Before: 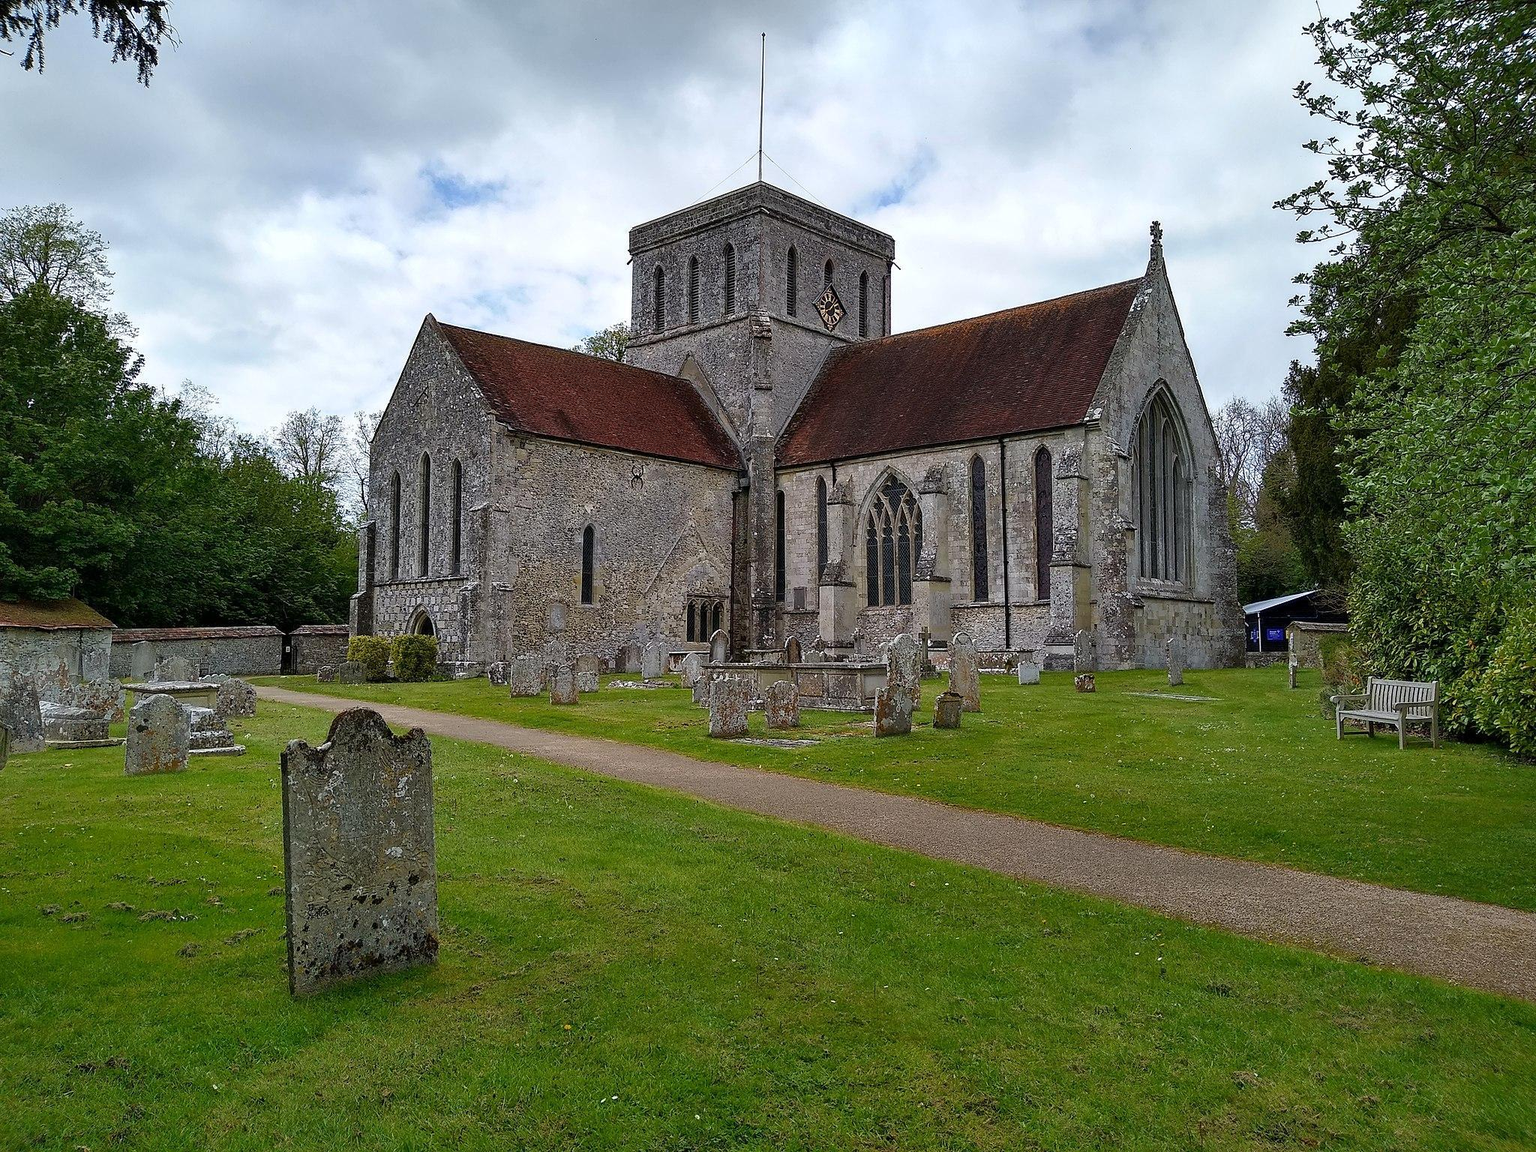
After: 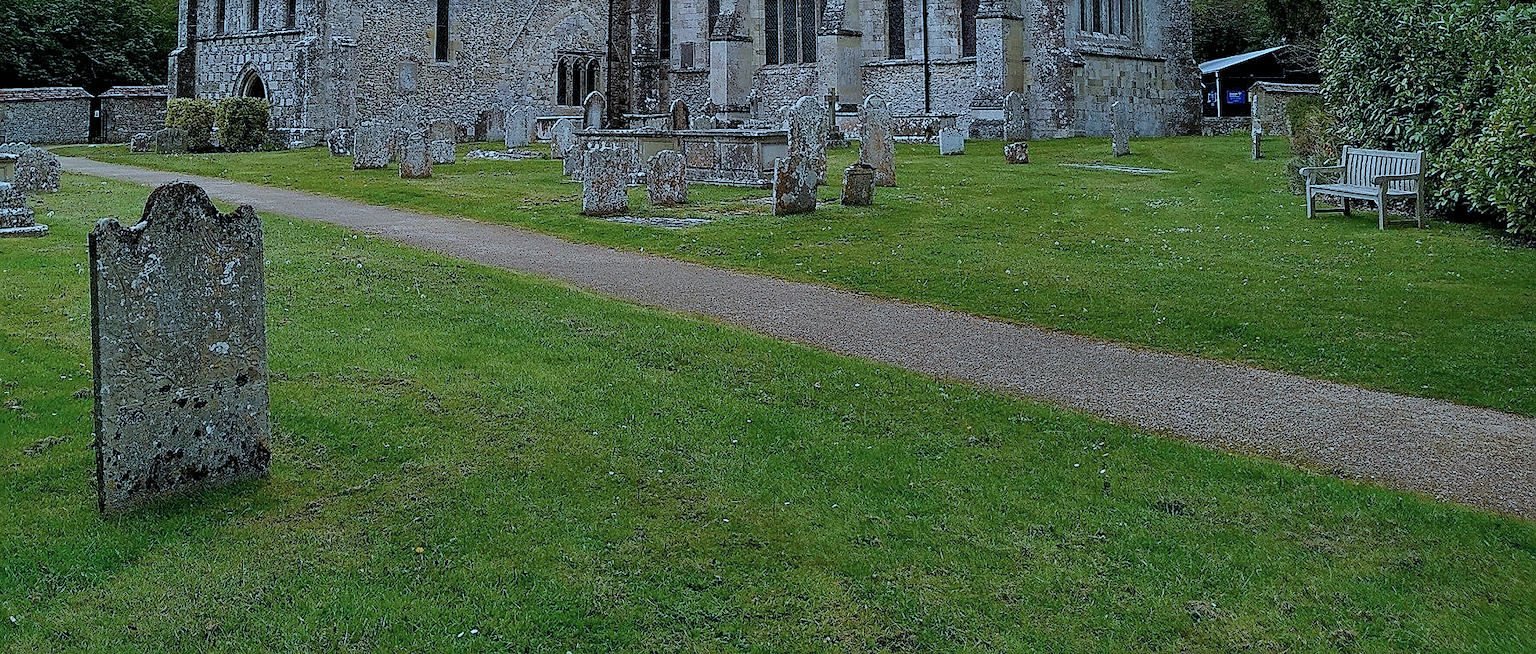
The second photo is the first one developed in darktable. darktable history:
sharpen: on, module defaults
filmic rgb: black relative exposure -7.65 EV, white relative exposure 4.56 EV, hardness 3.61
crop and rotate: left 13.321%, top 47.796%, bottom 2.943%
color correction: highlights a* -9.24, highlights b* -23.84
